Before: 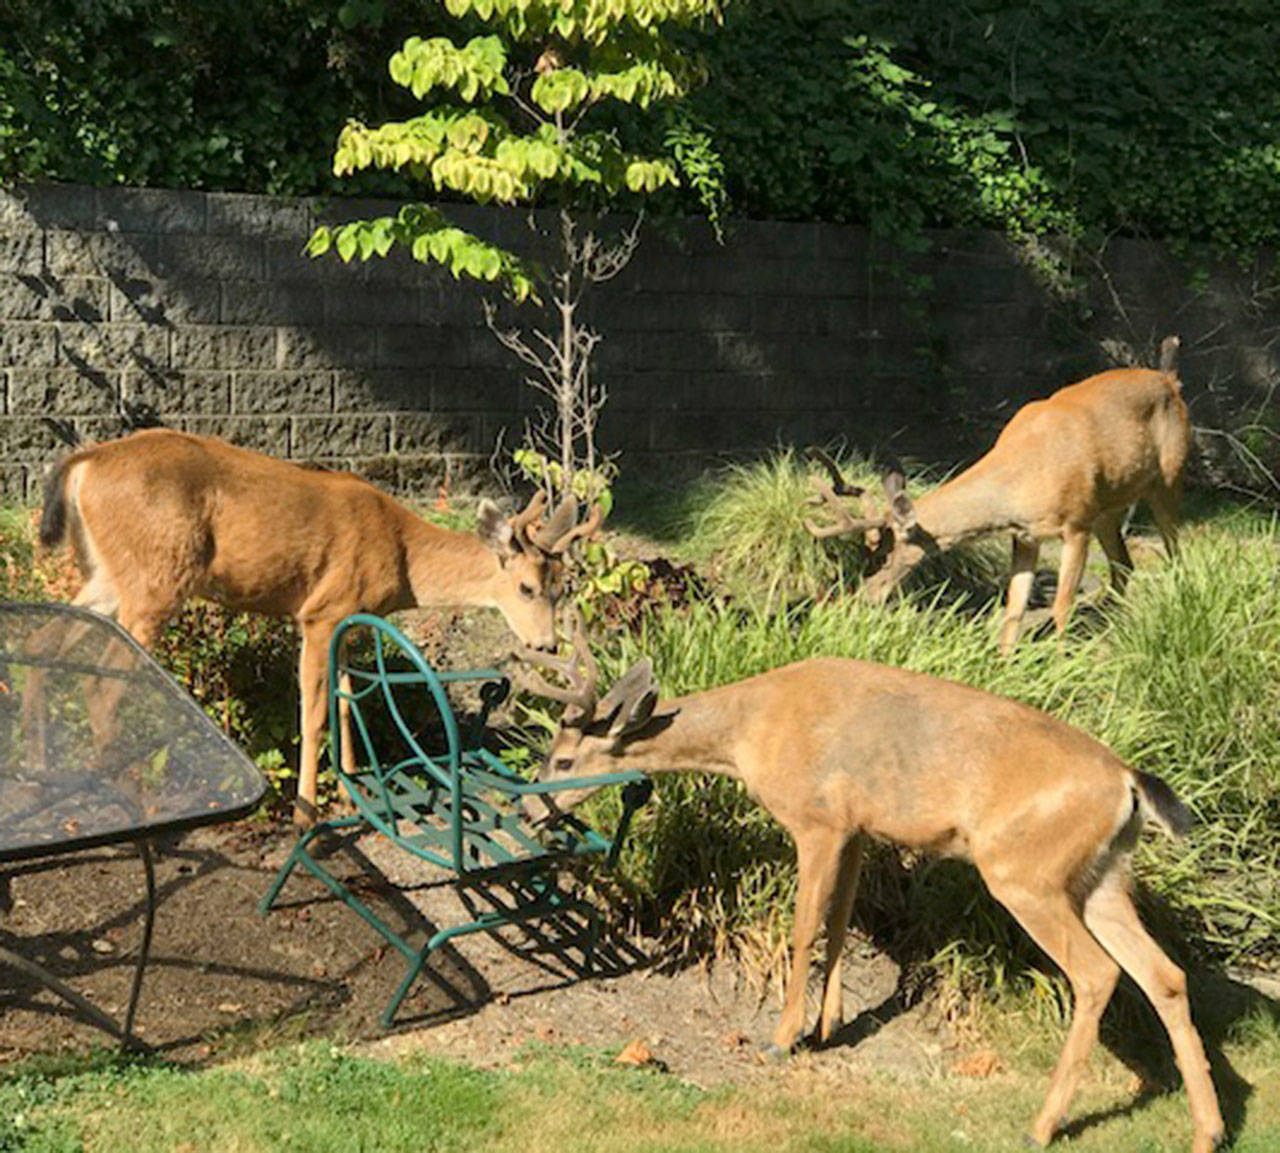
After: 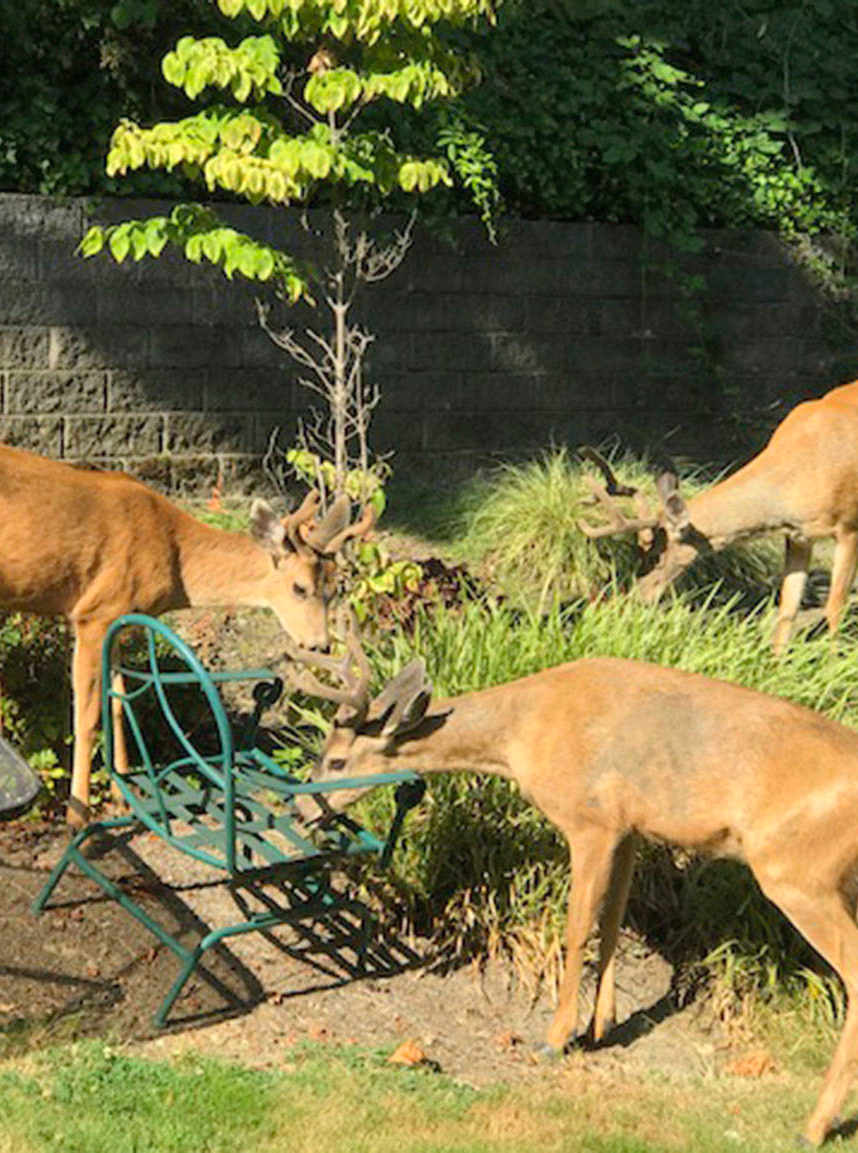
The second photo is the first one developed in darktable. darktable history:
crop and rotate: left 17.797%, right 15.101%
contrast brightness saturation: contrast 0.031, brightness 0.069, saturation 0.126
